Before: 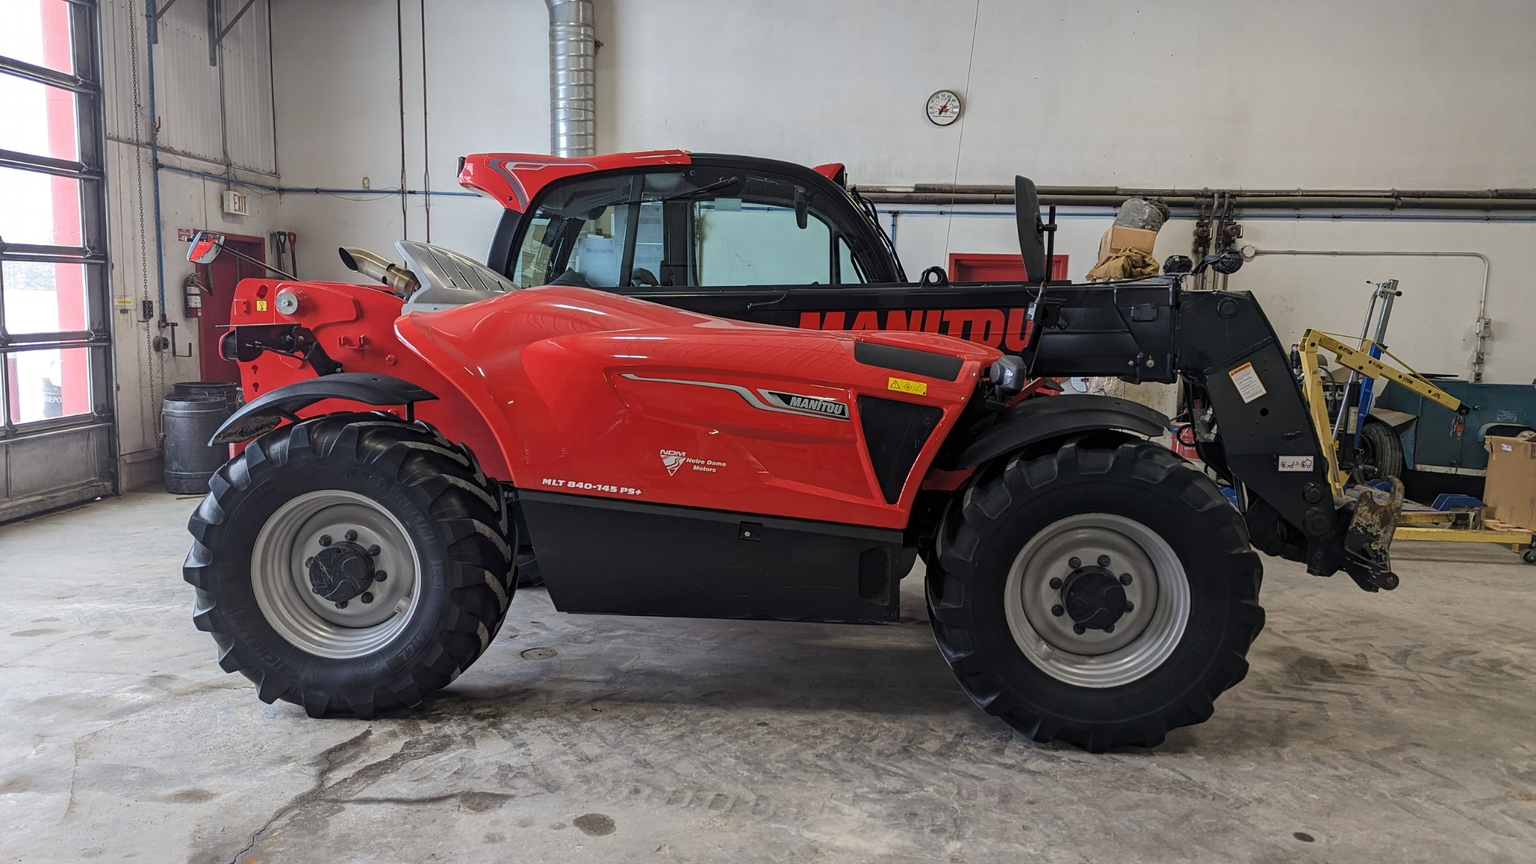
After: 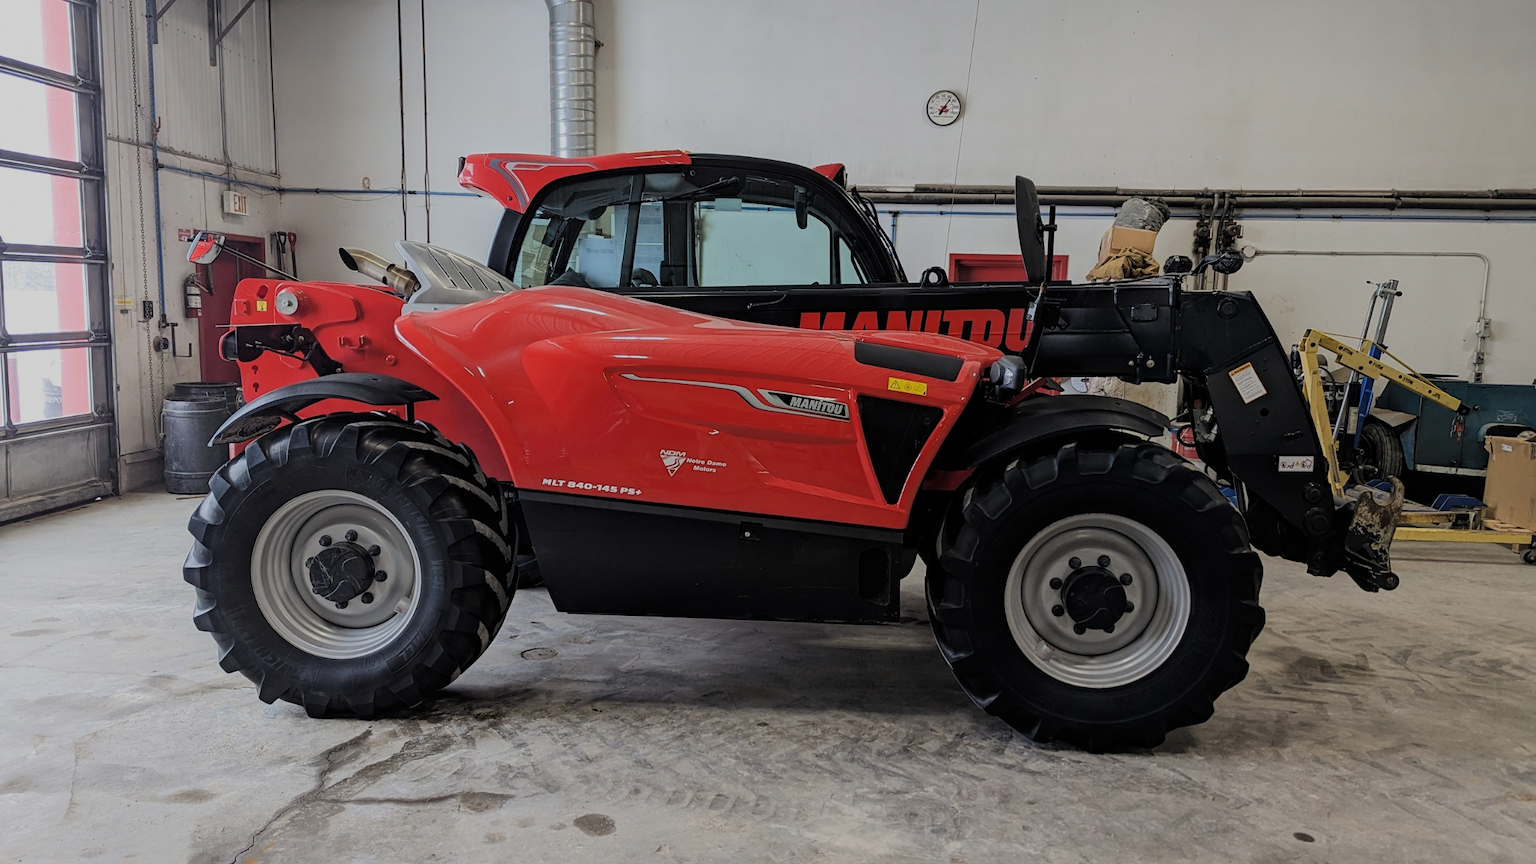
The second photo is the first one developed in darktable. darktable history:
filmic rgb: black relative exposure -7.24 EV, white relative exposure 5.06 EV, hardness 3.21
